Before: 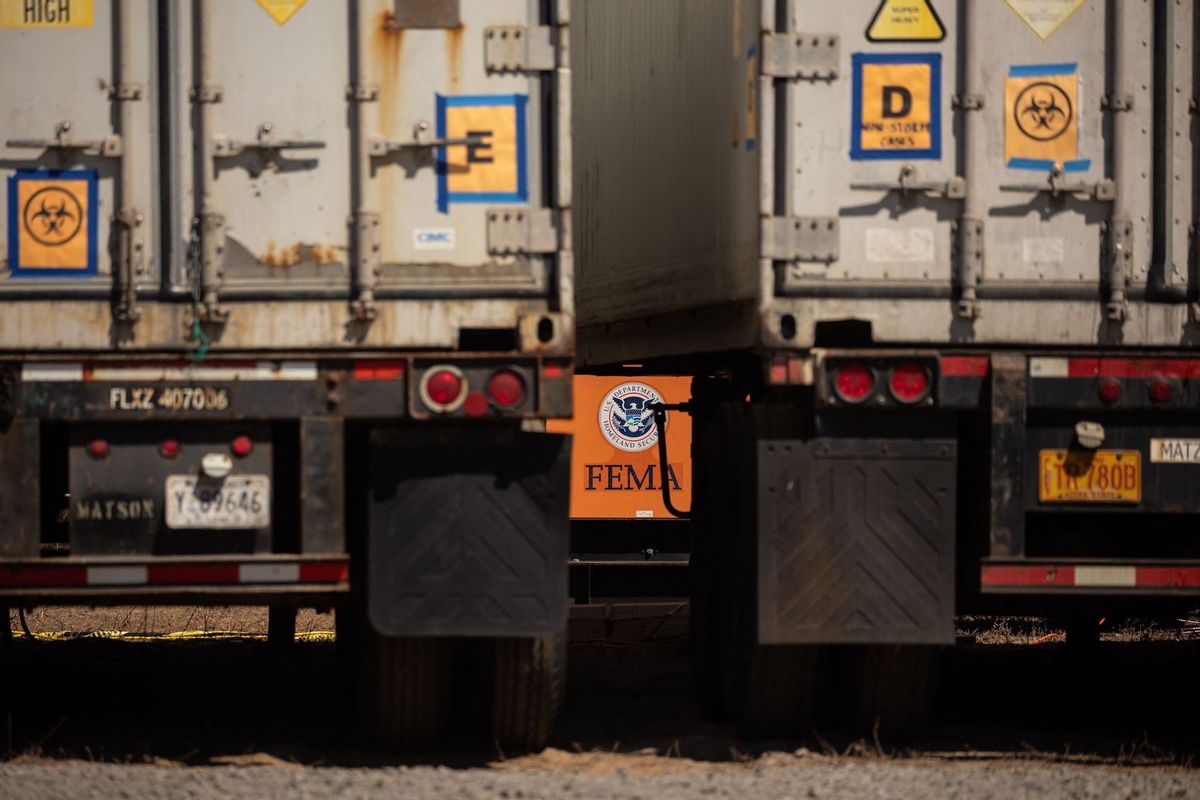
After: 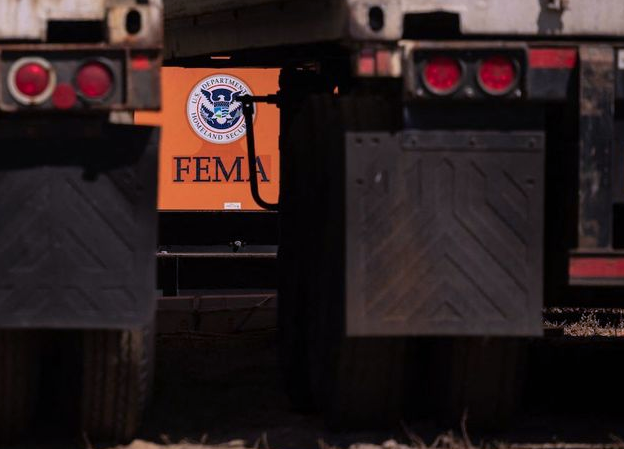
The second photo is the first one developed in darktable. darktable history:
color calibration: output R [1.003, 0.027, -0.041, 0], output G [-0.018, 1.043, -0.038, 0], output B [0.071, -0.086, 1.017, 0], illuminant as shot in camera, x 0.362, y 0.385, temperature 4541.98 K
crop: left 34.378%, top 38.606%, right 13.583%, bottom 5.195%
